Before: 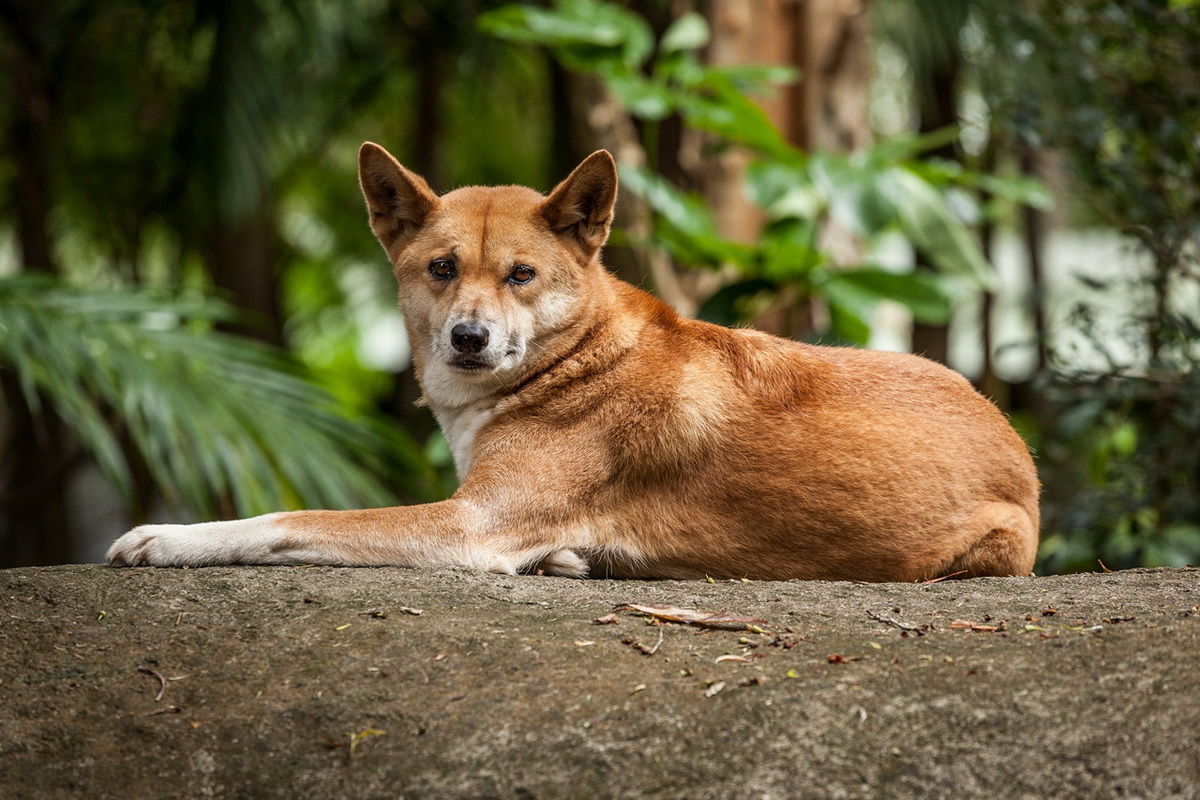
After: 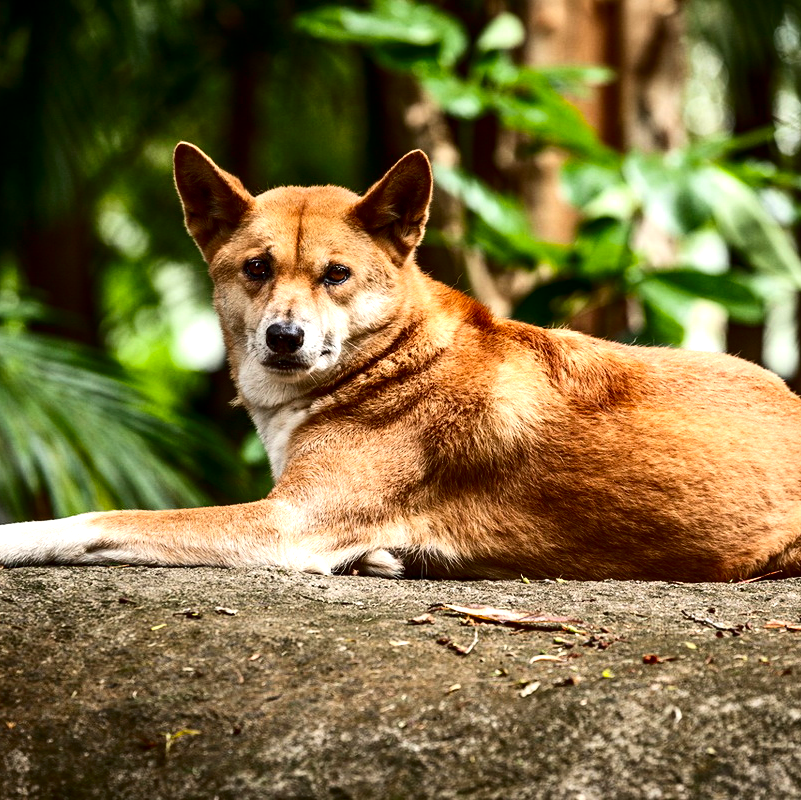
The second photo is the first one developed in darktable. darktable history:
contrast brightness saturation: contrast 0.241, brightness -0.225, saturation 0.136
crop: left 15.431%, right 17.807%
exposure: black level correction 0, exposure 0.704 EV, compensate highlight preservation false
